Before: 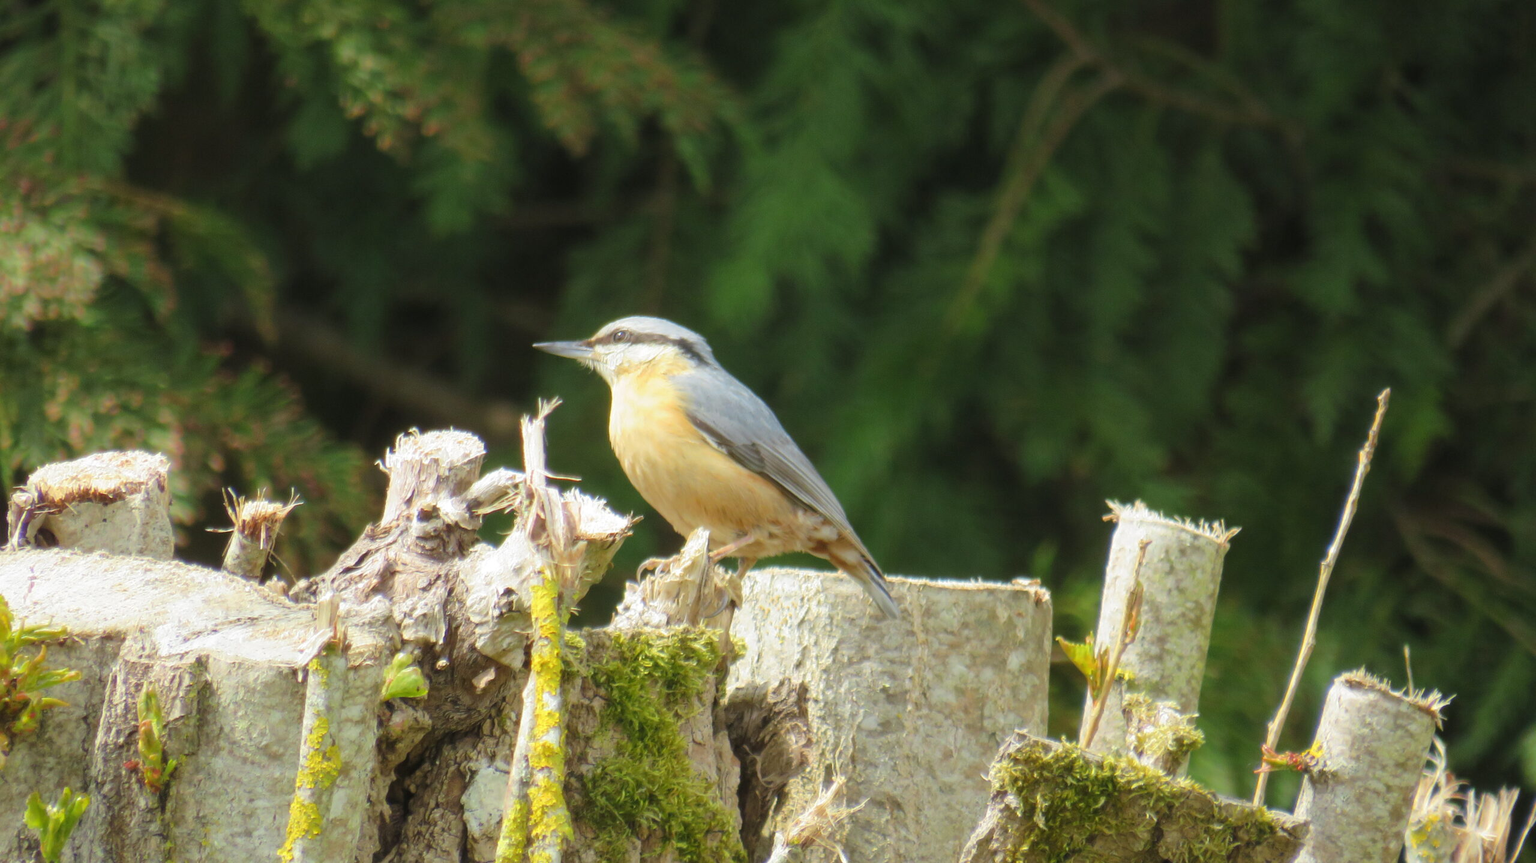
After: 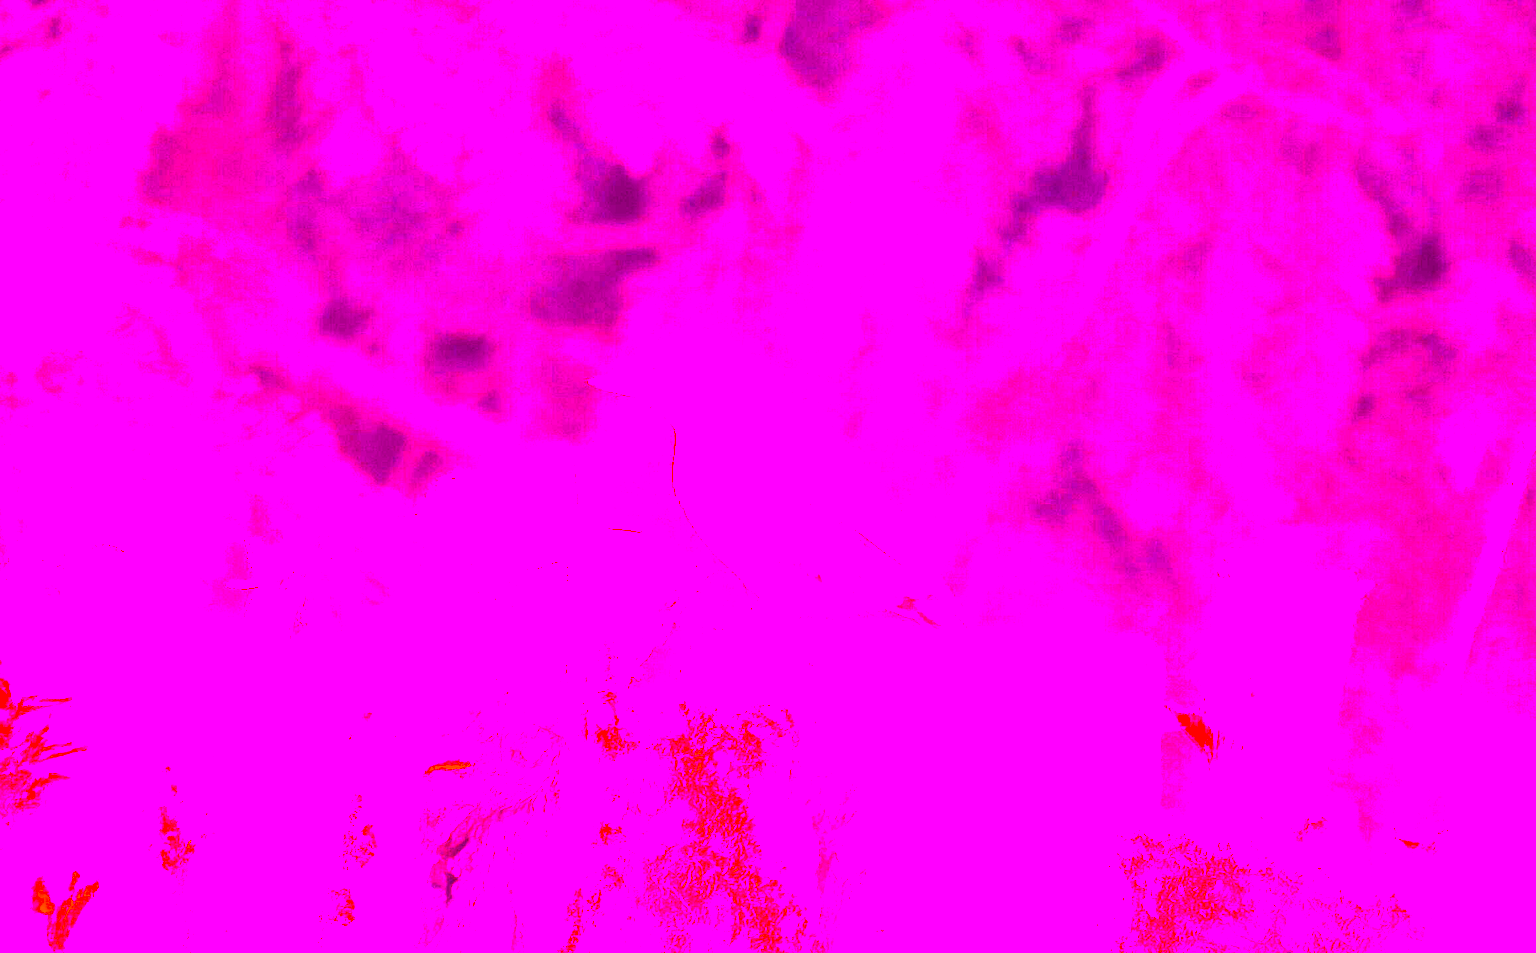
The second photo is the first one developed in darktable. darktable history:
white balance: red 8, blue 8
crop: right 9.509%, bottom 0.031%
color balance rgb: shadows lift › chroma 2%, shadows lift › hue 217.2°, power › chroma 0.25%, power › hue 60°, highlights gain › chroma 1.5%, highlights gain › hue 309.6°, global offset › luminance -0.25%, perceptual saturation grading › global saturation 15%, global vibrance 15%
